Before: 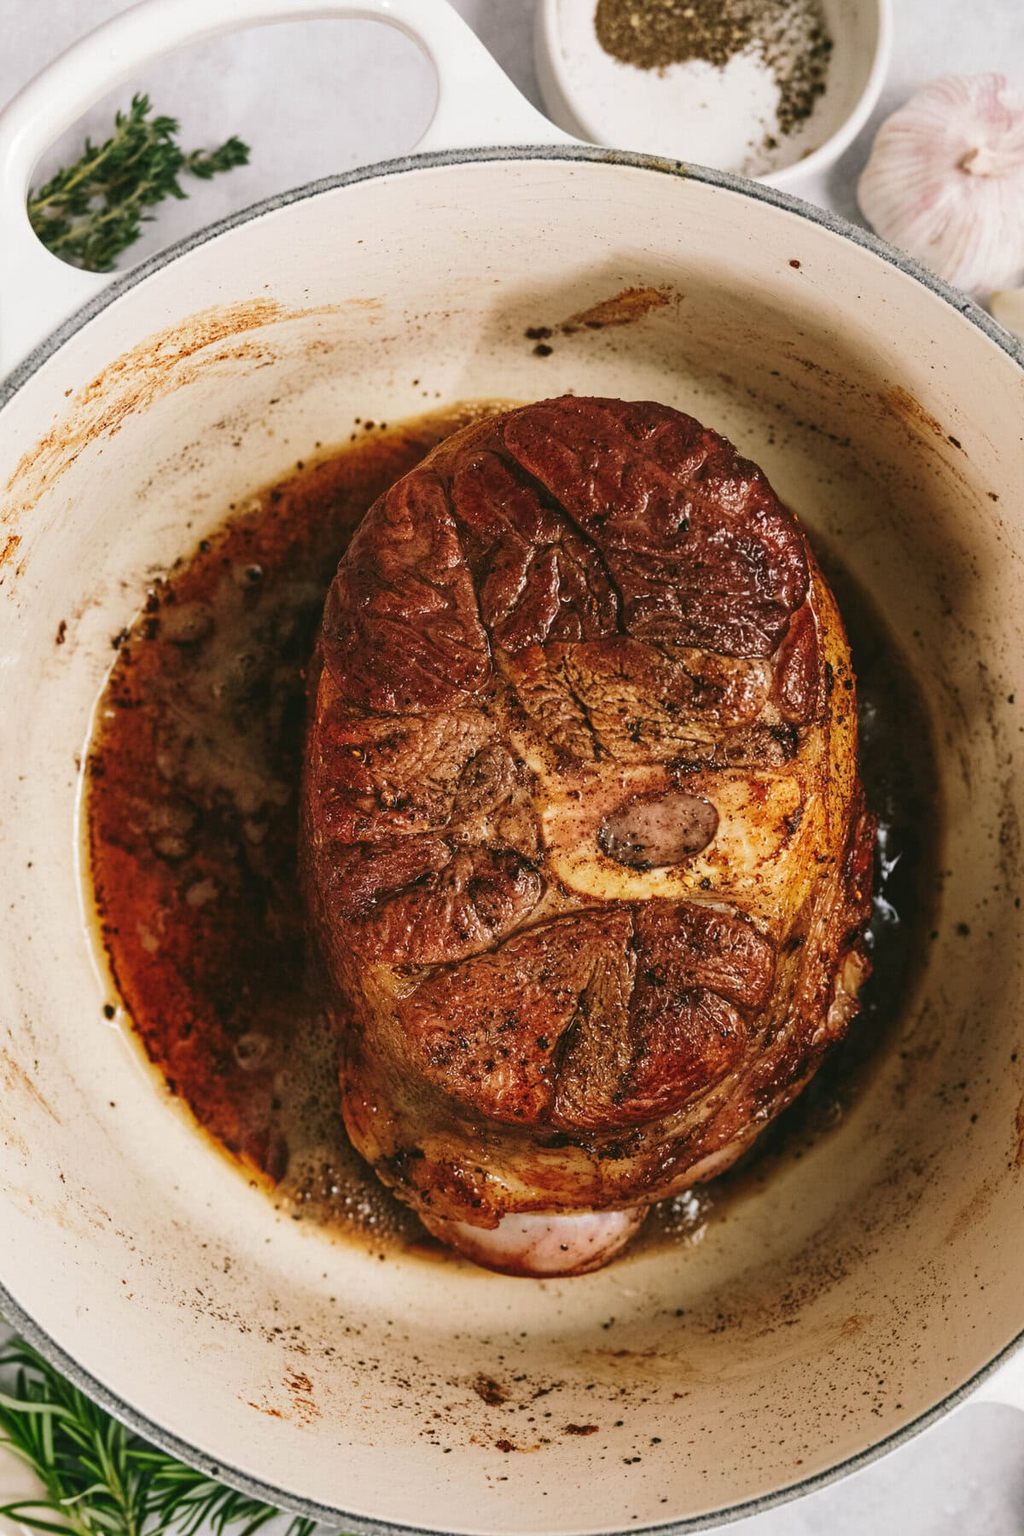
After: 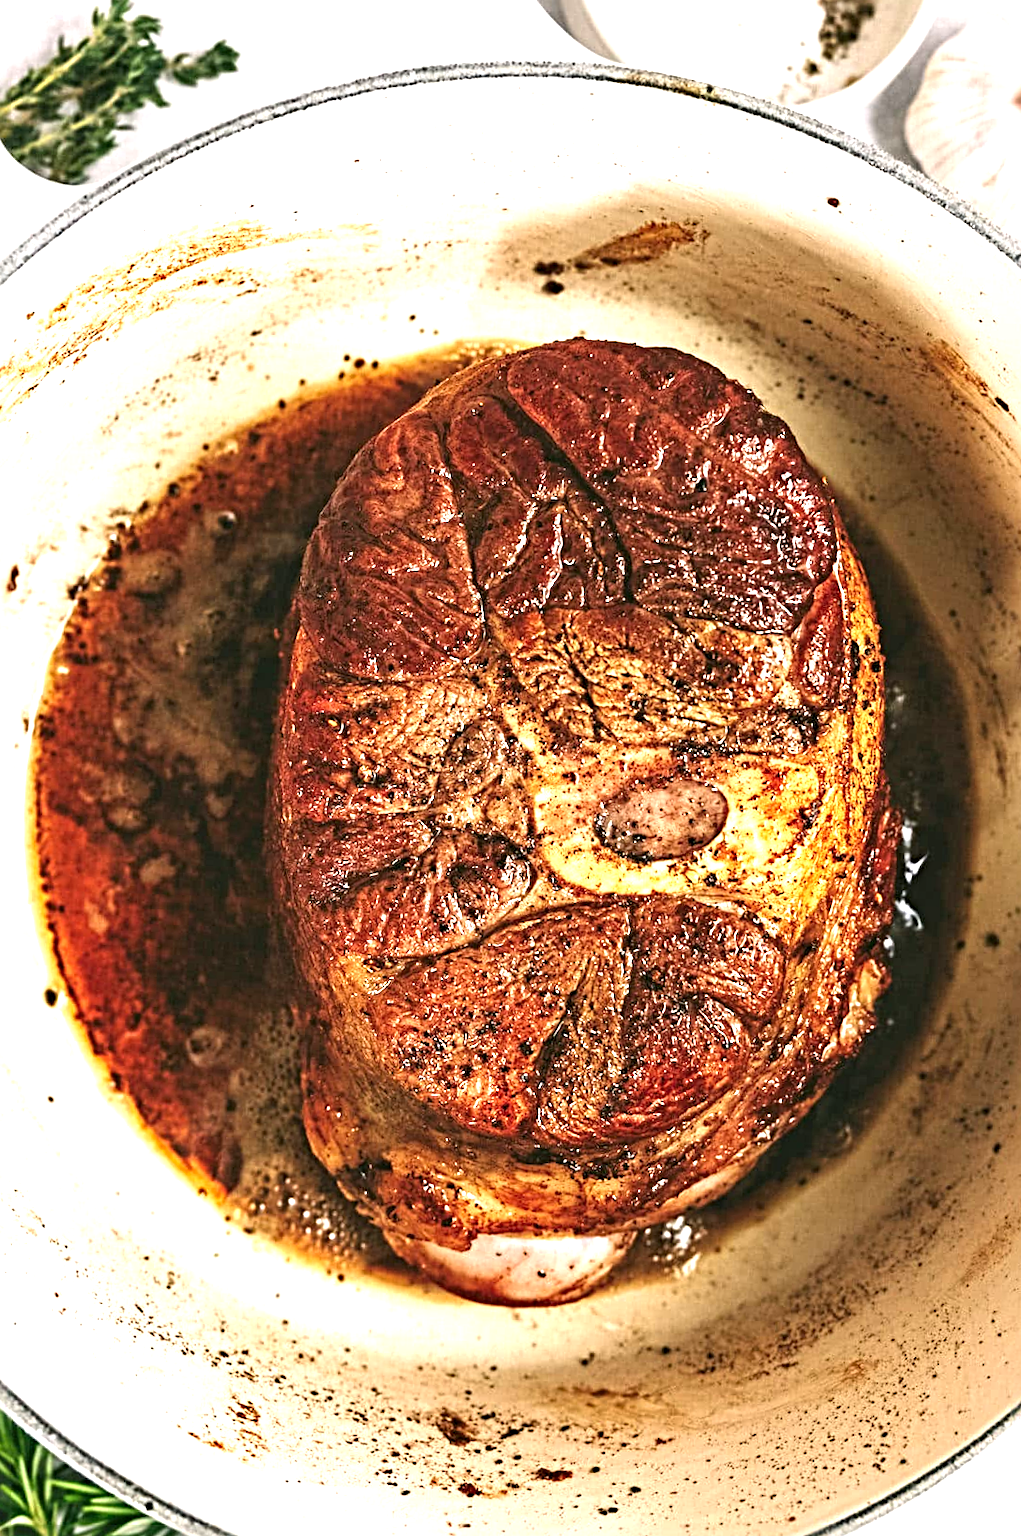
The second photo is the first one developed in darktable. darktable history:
exposure: black level correction 0, exposure 1.2 EV, compensate highlight preservation false
crop and rotate: angle -2.03°, left 3.077%, top 3.579%, right 1.369%, bottom 0.689%
contrast equalizer: octaves 7, y [[0.6 ×6], [0.55 ×6], [0 ×6], [0 ×6], [0 ×6]], mix 0.298
sharpen: radius 4.914
